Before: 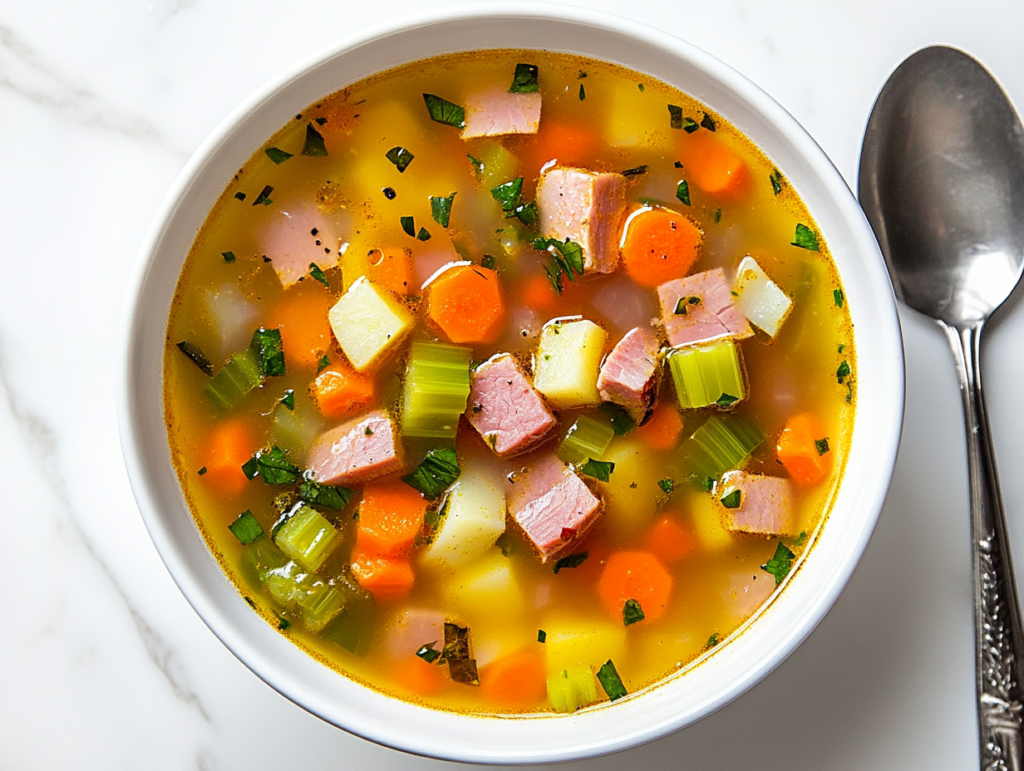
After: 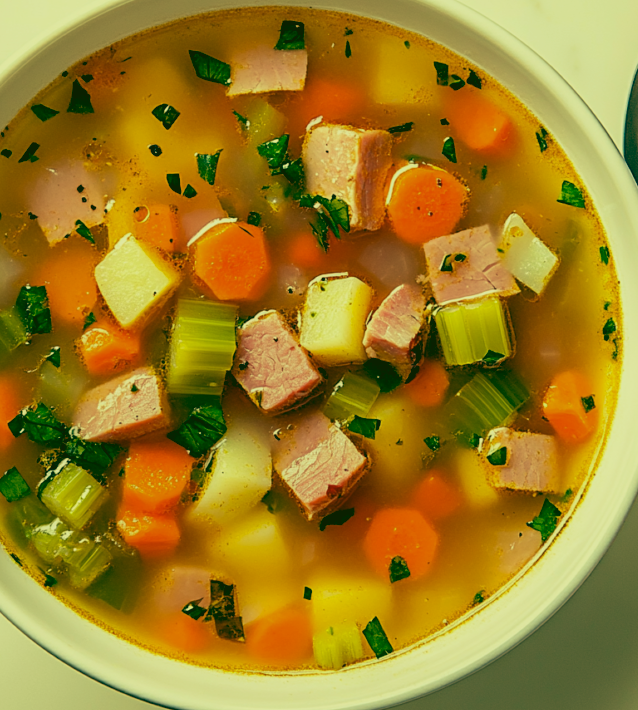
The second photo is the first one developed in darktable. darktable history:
crop and rotate: left 22.918%, top 5.629%, right 14.711%, bottom 2.247%
rgb curve: curves: ch0 [(0.123, 0.061) (0.995, 0.887)]; ch1 [(0.06, 0.116) (1, 0.906)]; ch2 [(0, 0) (0.824, 0.69) (1, 1)], mode RGB, independent channels, compensate middle gray true
velvia: on, module defaults
color balance: mode lift, gamma, gain (sRGB), lift [1, 0.69, 1, 1], gamma [1, 1.482, 1, 1], gain [1, 1, 1, 0.802]
